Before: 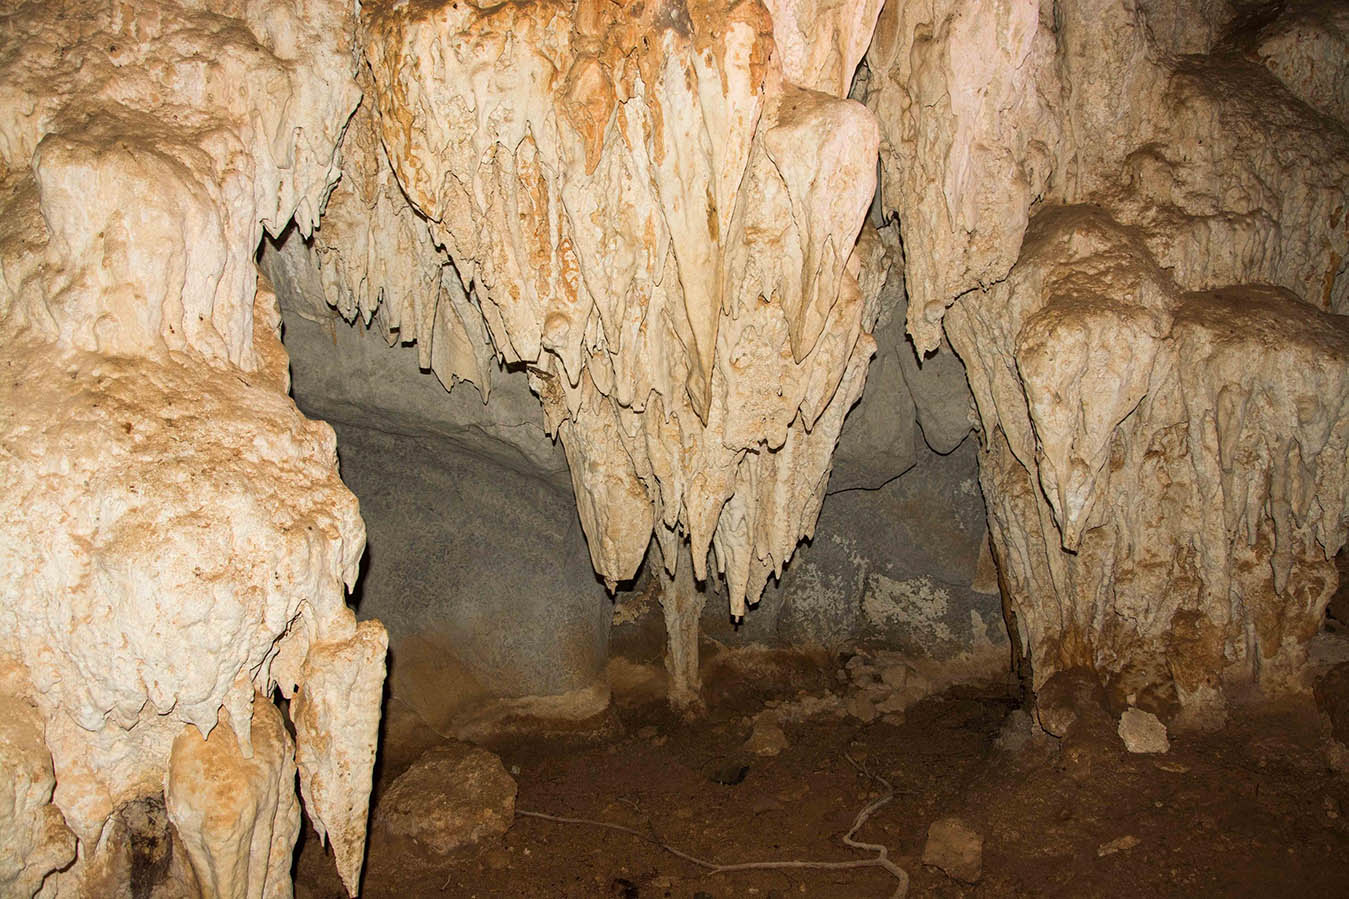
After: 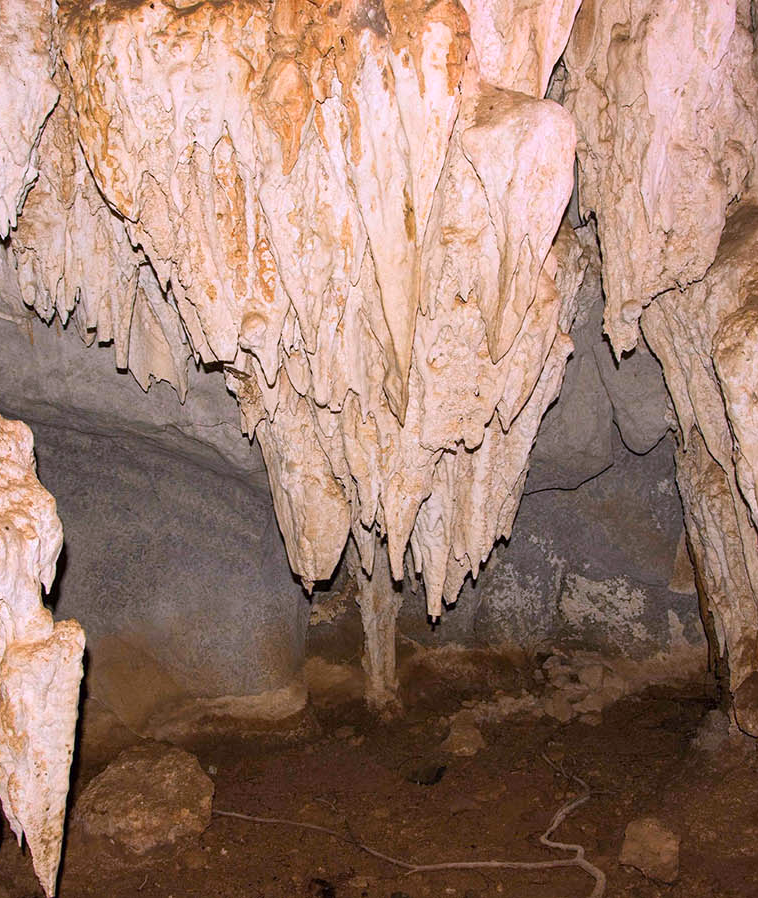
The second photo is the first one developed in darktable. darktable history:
base curve: curves: ch0 [(0, 0) (0.472, 0.508) (1, 1)]
crop and rotate: left 22.516%, right 21.234%
white balance: red 1.042, blue 1.17
